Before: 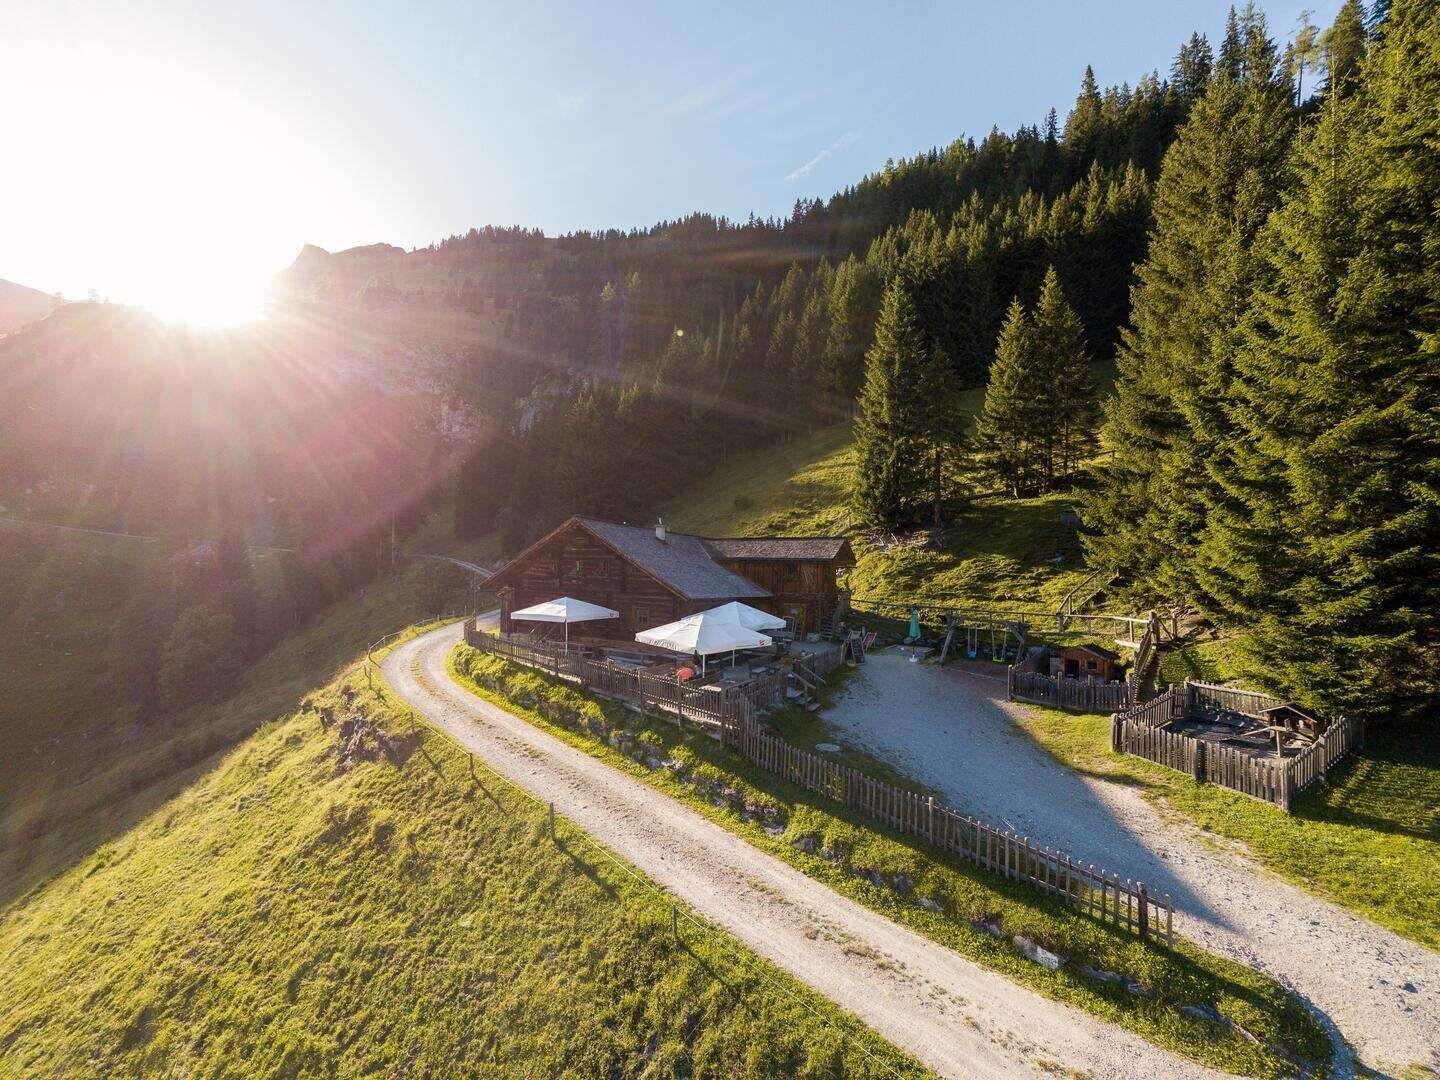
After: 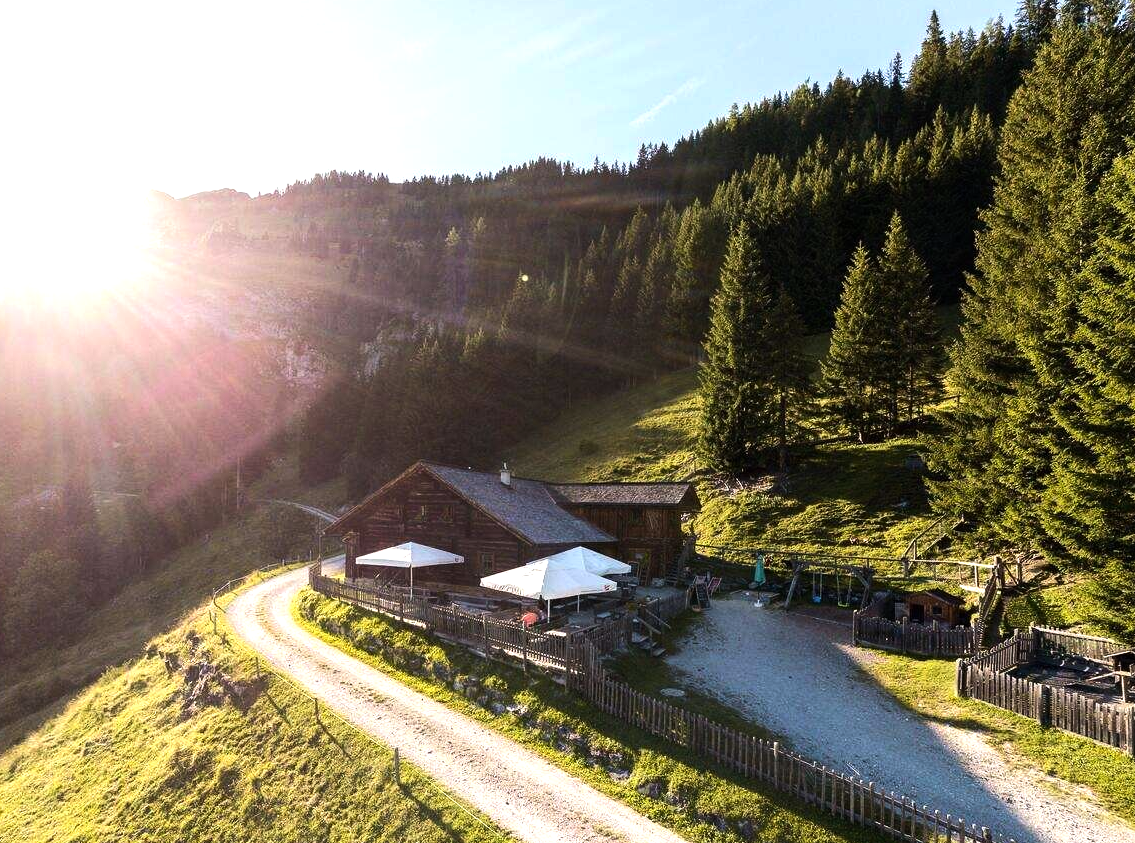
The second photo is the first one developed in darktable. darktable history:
tone equalizer: -8 EV -0.75 EV, -7 EV -0.7 EV, -6 EV -0.6 EV, -5 EV -0.4 EV, -3 EV 0.4 EV, -2 EV 0.6 EV, -1 EV 0.7 EV, +0 EV 0.75 EV, edges refinement/feathering 500, mask exposure compensation -1.57 EV, preserve details no
crop and rotate: left 10.77%, top 5.1%, right 10.41%, bottom 16.76%
